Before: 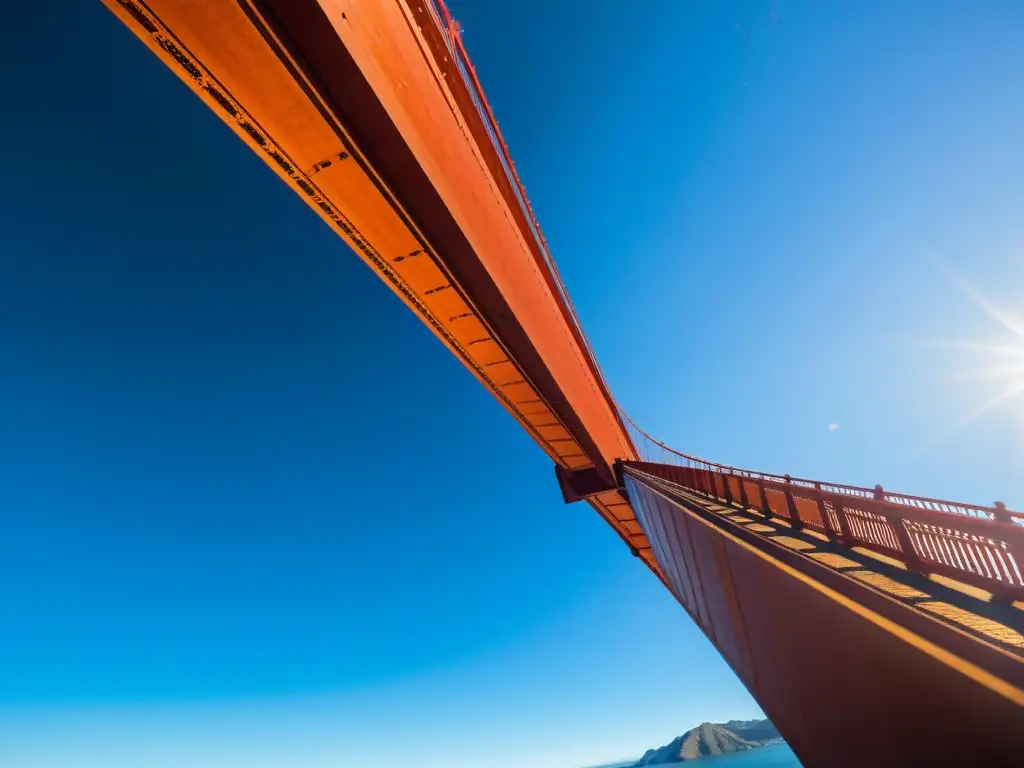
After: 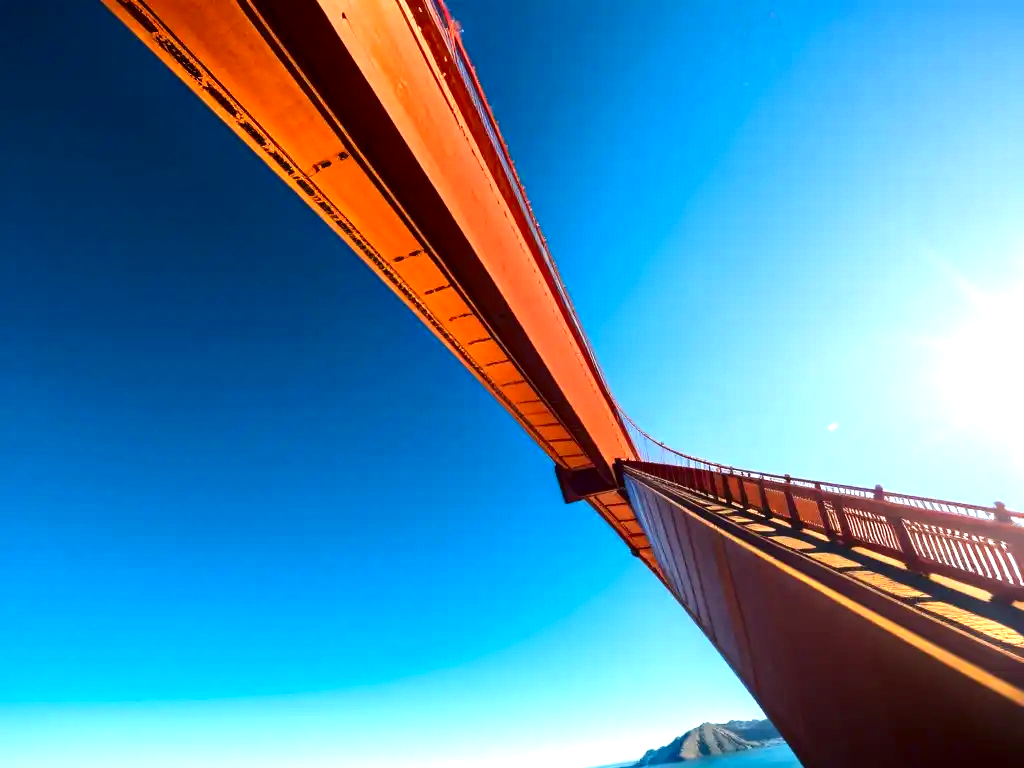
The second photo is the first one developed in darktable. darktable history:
local contrast: mode bilateral grid, contrast 9, coarseness 25, detail 115%, midtone range 0.2
tone curve: curves: ch0 [(0, 0) (0.153, 0.06) (1, 1)], color space Lab, independent channels, preserve colors none
exposure: exposure 0.919 EV, compensate highlight preservation false
